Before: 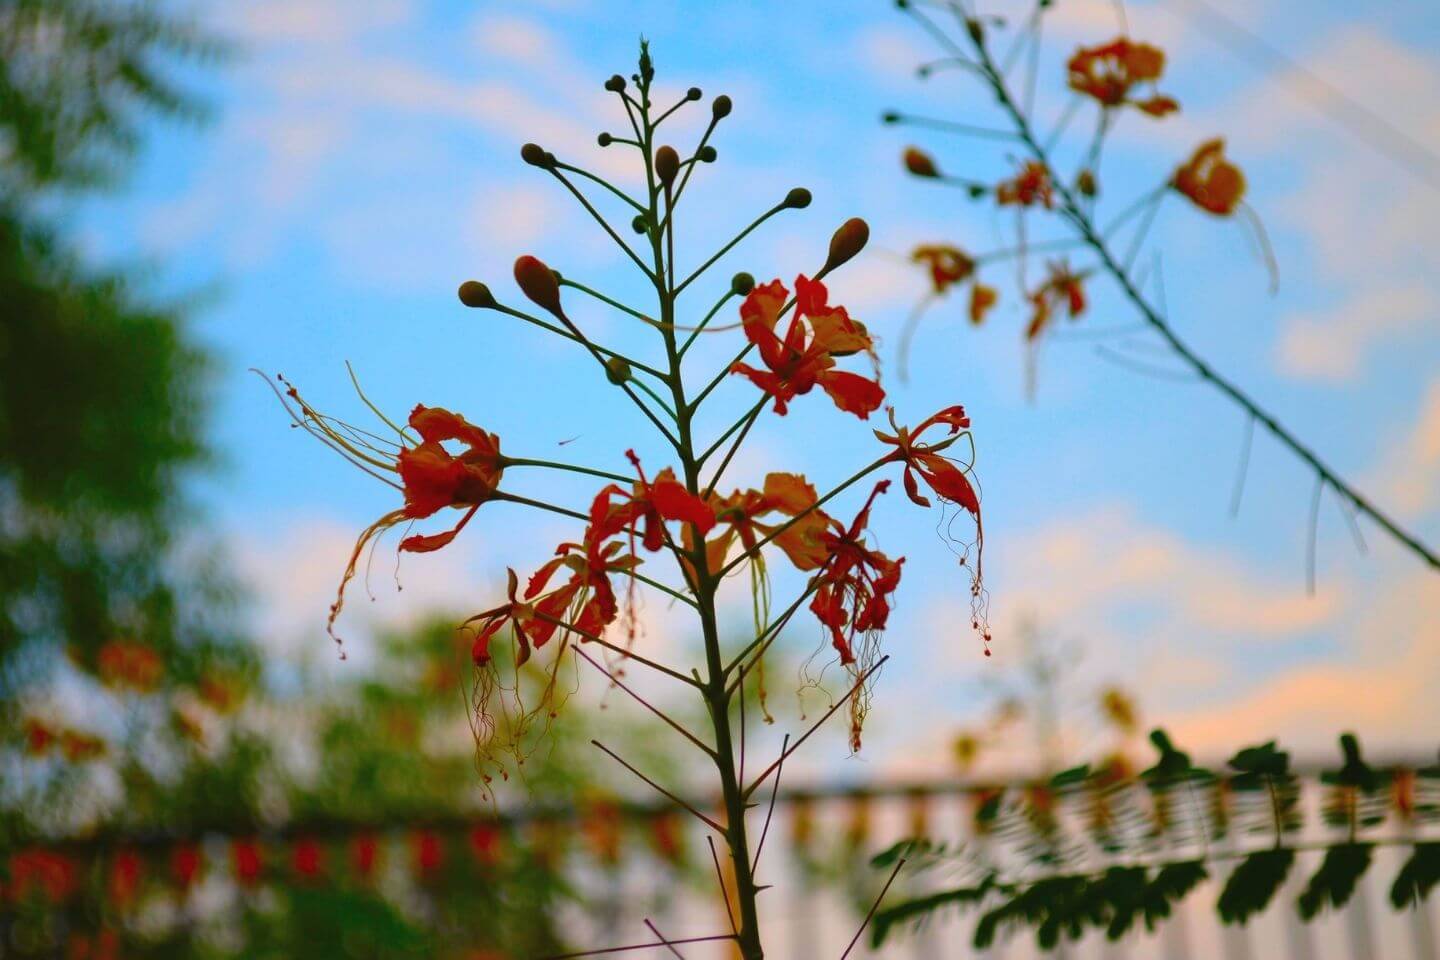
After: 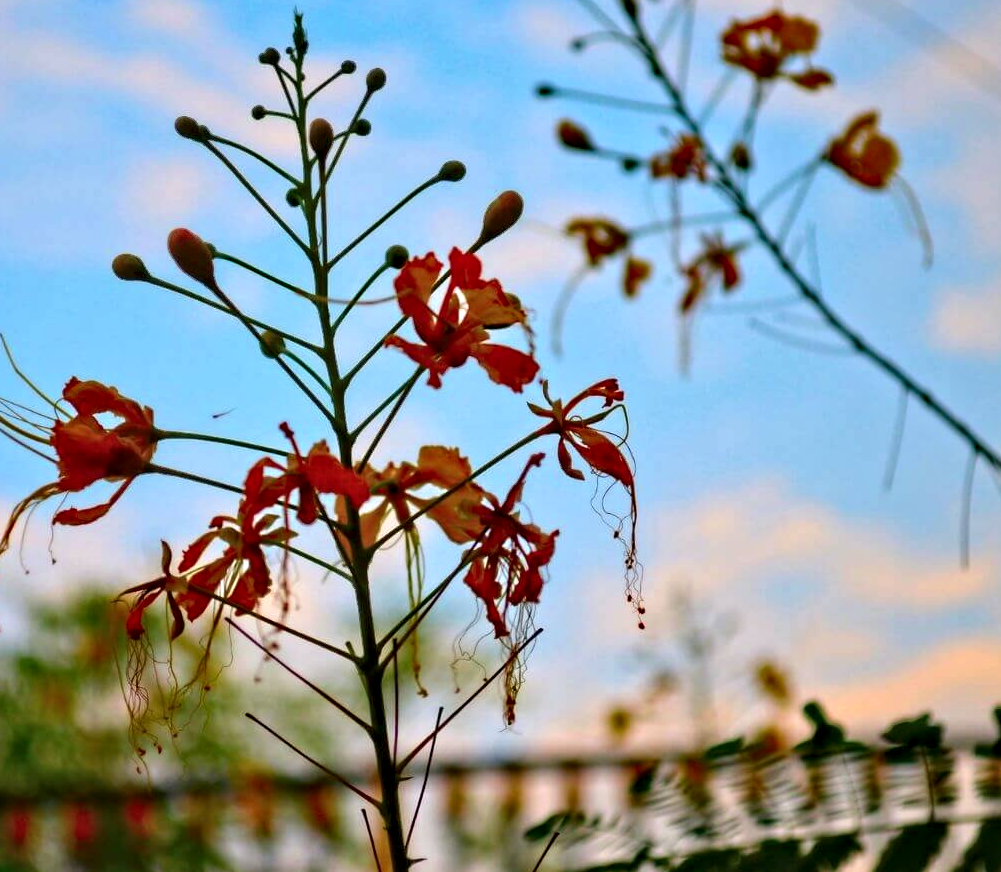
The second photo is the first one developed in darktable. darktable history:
crop and rotate: left 24.034%, top 2.838%, right 6.406%, bottom 6.299%
contrast equalizer: y [[0.511, 0.558, 0.631, 0.632, 0.559, 0.512], [0.5 ×6], [0.507, 0.559, 0.627, 0.644, 0.647, 0.647], [0 ×6], [0 ×6]]
